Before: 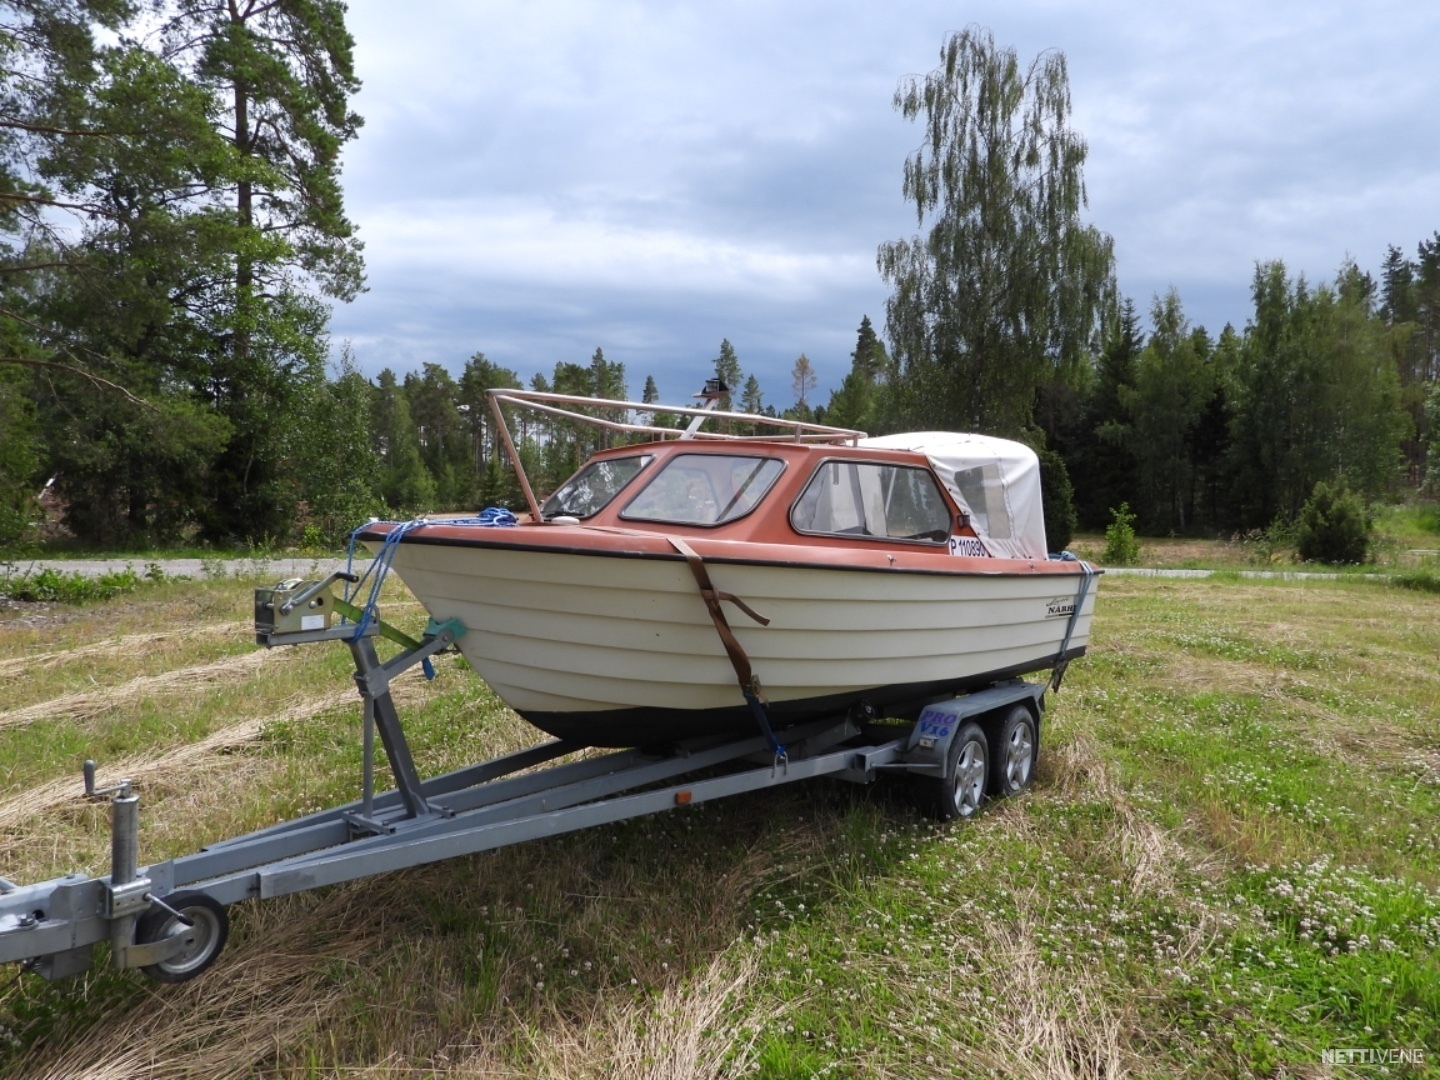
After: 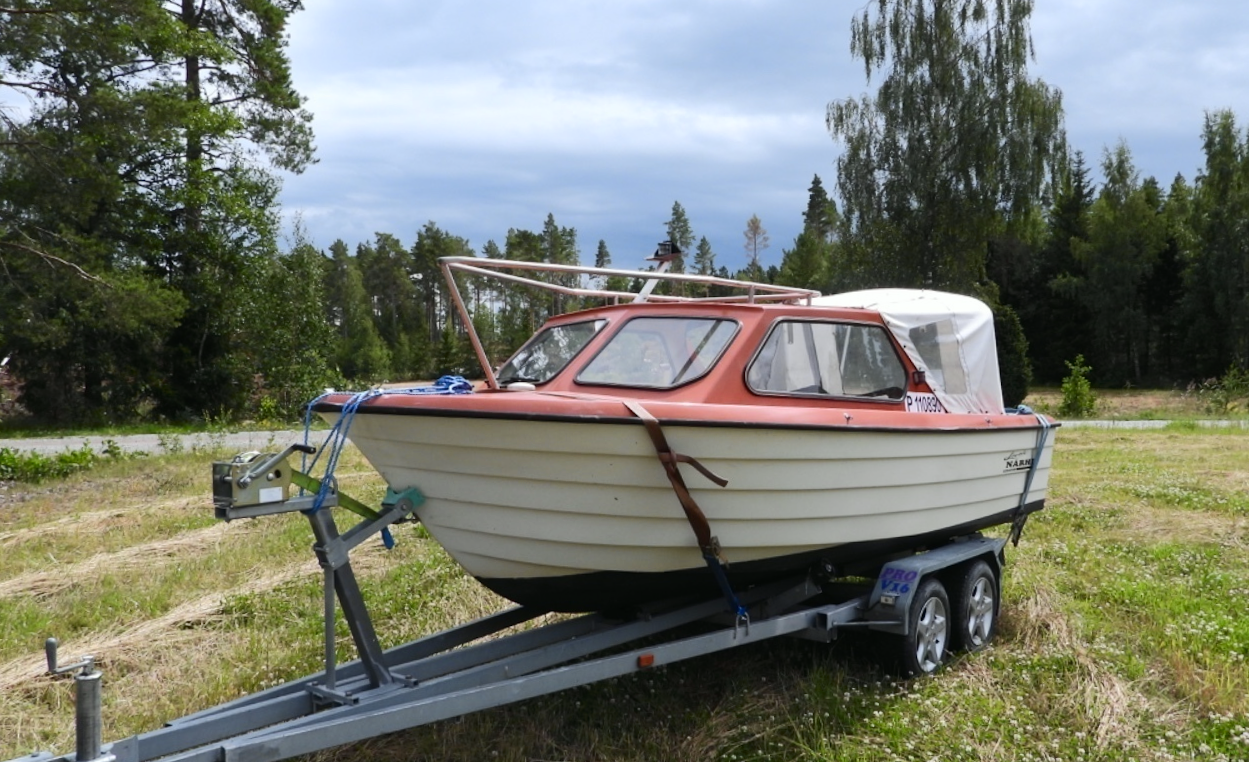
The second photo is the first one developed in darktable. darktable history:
tone curve: curves: ch0 [(0, 0.01) (0.037, 0.032) (0.131, 0.108) (0.275, 0.256) (0.483, 0.512) (0.61, 0.665) (0.696, 0.742) (0.792, 0.819) (0.911, 0.925) (0.997, 0.995)]; ch1 [(0, 0) (0.301, 0.3) (0.423, 0.421) (0.492, 0.488) (0.507, 0.503) (0.53, 0.532) (0.573, 0.586) (0.683, 0.702) (0.746, 0.77) (1, 1)]; ch2 [(0, 0) (0.246, 0.233) (0.36, 0.352) (0.415, 0.415) (0.485, 0.487) (0.502, 0.504) (0.525, 0.518) (0.539, 0.539) (0.587, 0.594) (0.636, 0.652) (0.711, 0.729) (0.845, 0.855) (0.998, 0.977)], color space Lab, independent channels, preserve colors none
rotate and perspective: rotation -1.42°, crop left 0.016, crop right 0.984, crop top 0.035, crop bottom 0.965
crop and rotate: left 2.425%, top 11.305%, right 9.6%, bottom 15.08%
